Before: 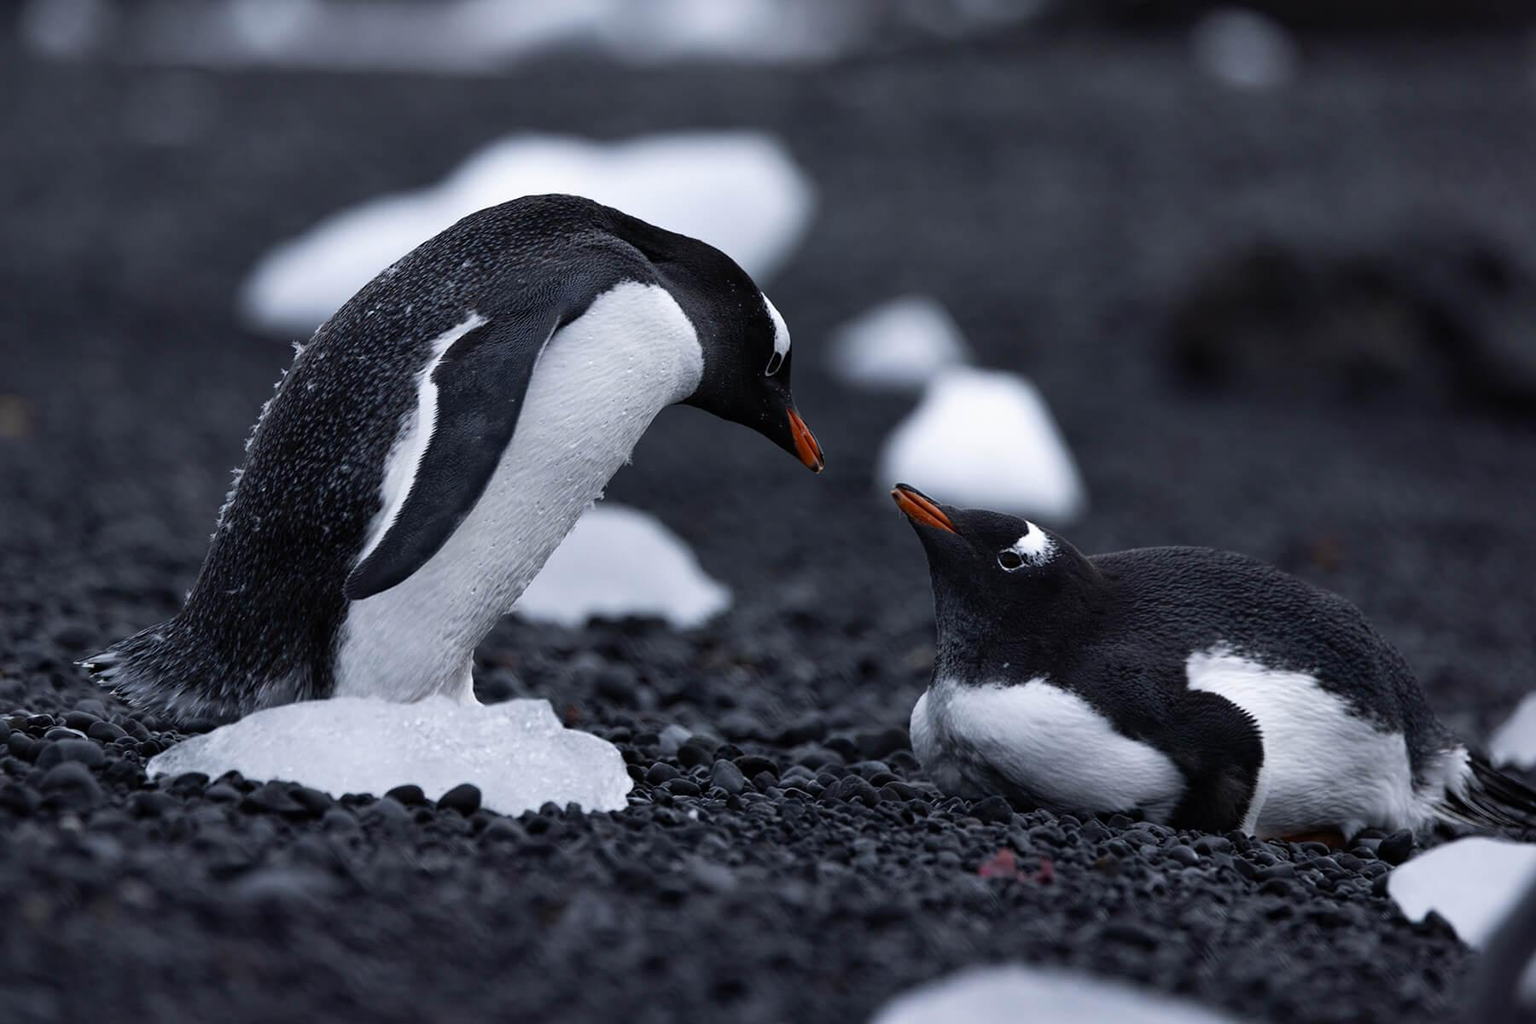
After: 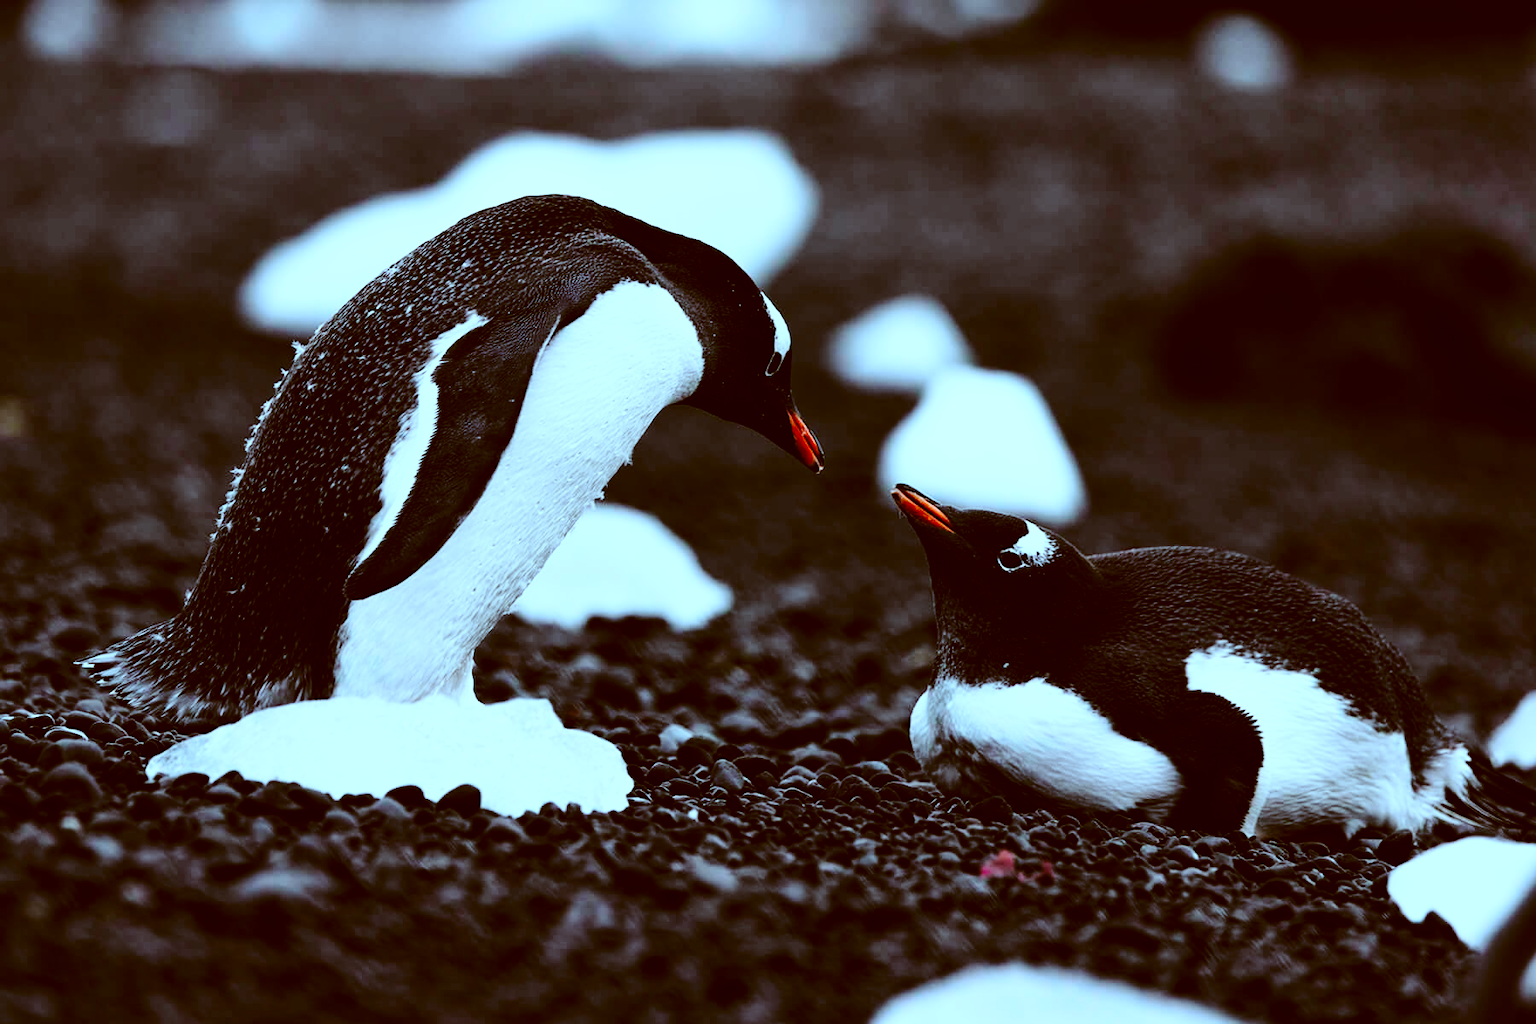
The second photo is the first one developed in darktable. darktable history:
base curve: curves: ch0 [(0, 0) (0.04, 0.03) (0.133, 0.232) (0.448, 0.748) (0.843, 0.968) (1, 1)], preserve colors none
color correction: highlights a* -14.62, highlights b* -16.22, shadows a* 10.12, shadows b* 29.4
tone curve: curves: ch0 [(0, 0) (0.004, 0.001) (0.133, 0.112) (0.325, 0.362) (0.832, 0.893) (1, 1)], color space Lab, linked channels, preserve colors none
